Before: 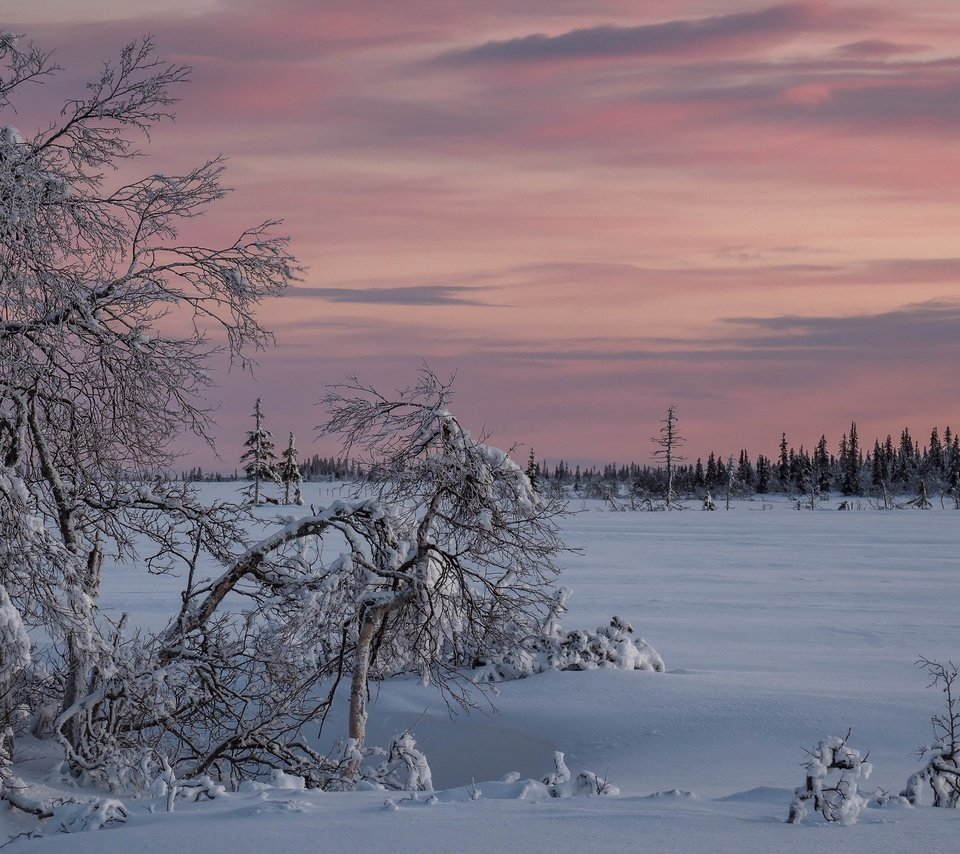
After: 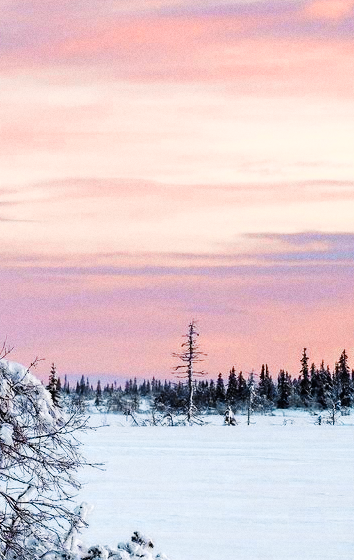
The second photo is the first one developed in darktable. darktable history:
base curve: curves: ch0 [(0, 0) (0.007, 0.004) (0.027, 0.03) (0.046, 0.07) (0.207, 0.54) (0.442, 0.872) (0.673, 0.972) (1, 1)], preserve colors none
crop and rotate: left 49.936%, top 10.094%, right 13.136%, bottom 24.256%
color contrast: green-magenta contrast 0.8, blue-yellow contrast 1.1, unbound 0
grain: strength 26%
color zones: curves: ch0 [(0.009, 0.528) (0.136, 0.6) (0.255, 0.586) (0.39, 0.528) (0.522, 0.584) (0.686, 0.736) (0.849, 0.561)]; ch1 [(0.045, 0.781) (0.14, 0.416) (0.257, 0.695) (0.442, 0.032) (0.738, 0.338) (0.818, 0.632) (0.891, 0.741) (1, 0.704)]; ch2 [(0, 0.667) (0.141, 0.52) (0.26, 0.37) (0.474, 0.432) (0.743, 0.286)]
